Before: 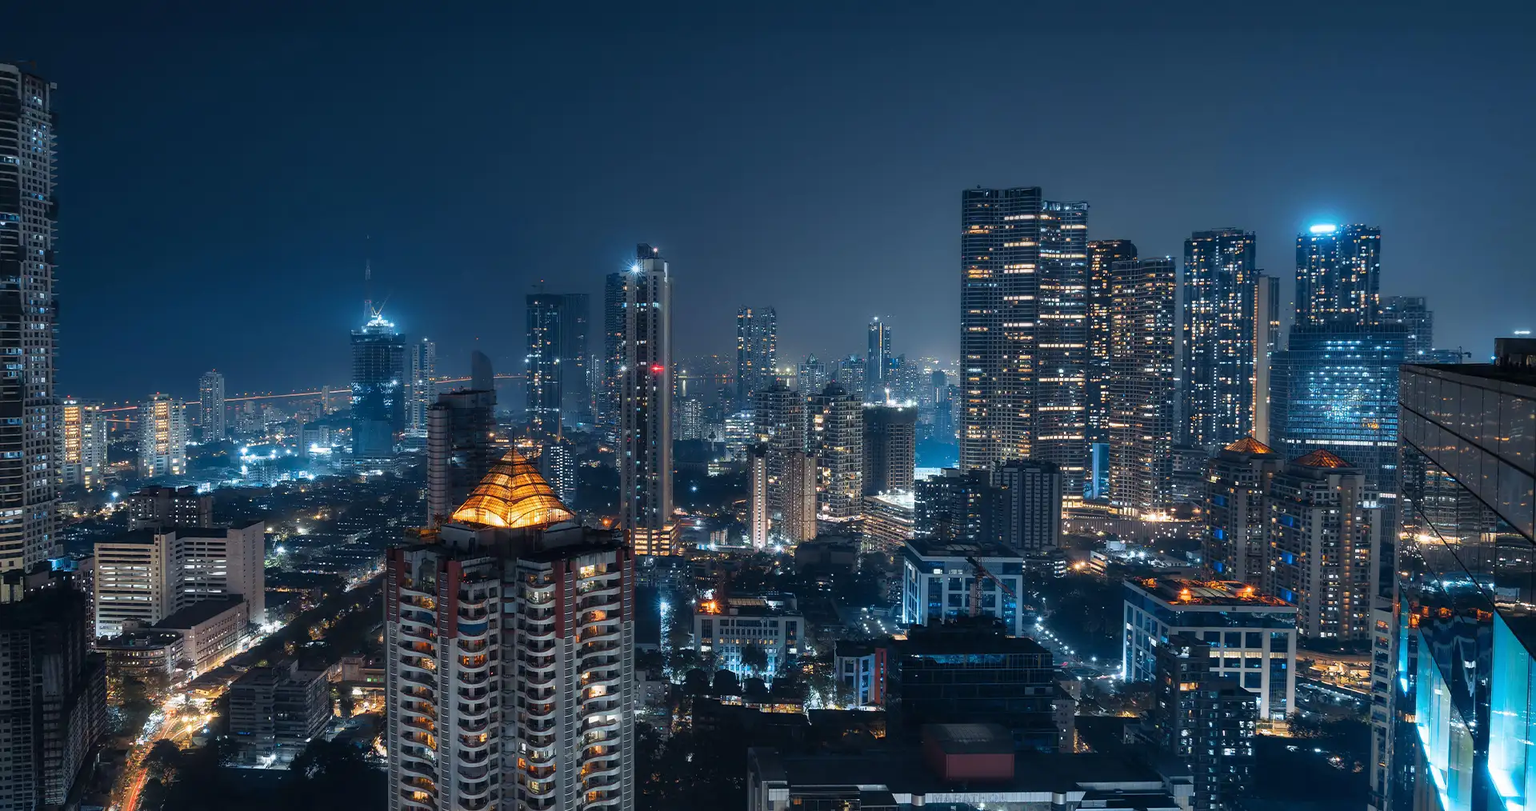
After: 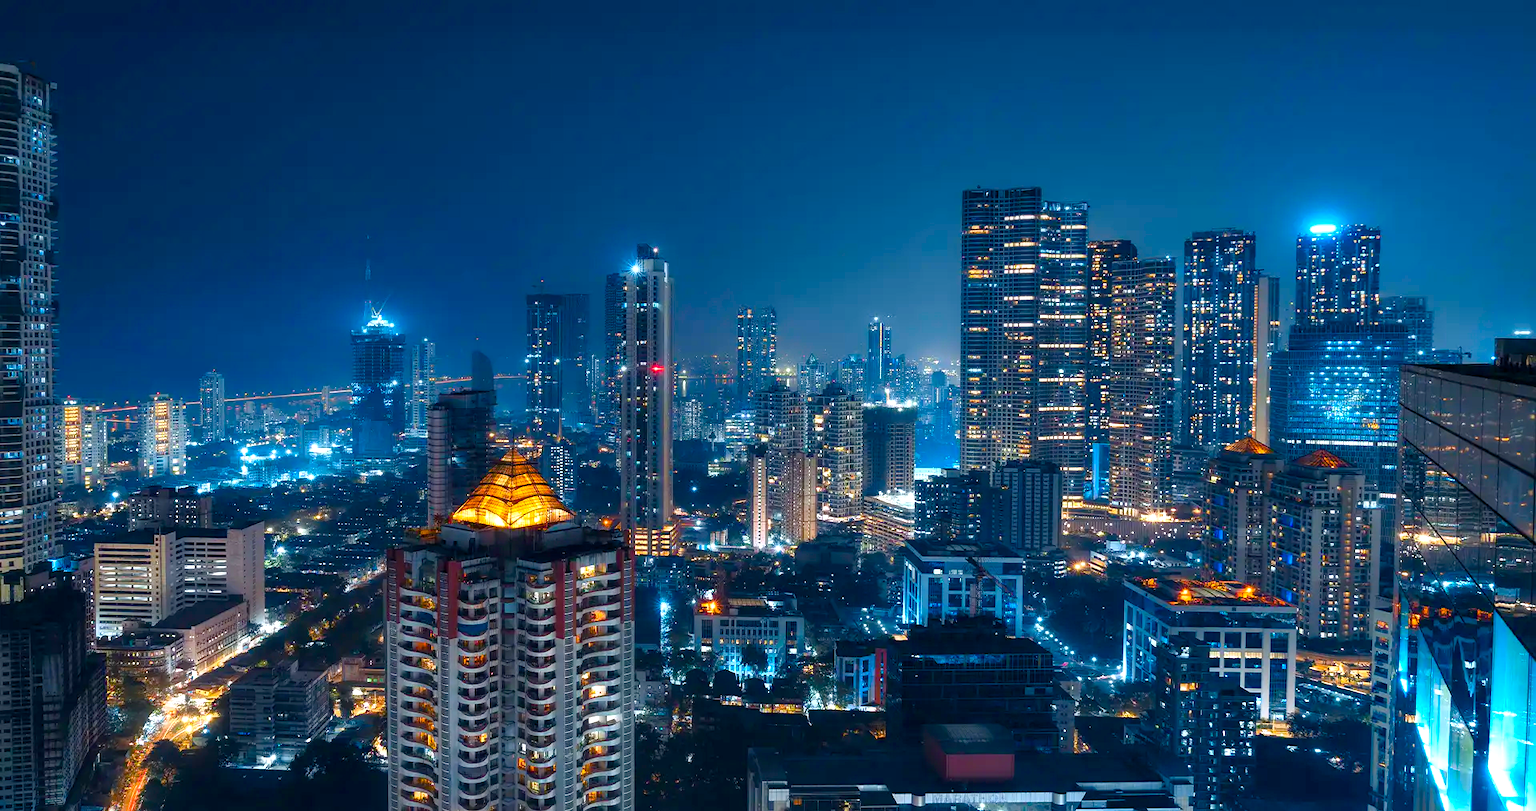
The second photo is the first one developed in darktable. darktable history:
color balance rgb: perceptual saturation grading › global saturation 20%, perceptual saturation grading › highlights -25%, perceptual saturation grading › shadows 25%, global vibrance 50%
exposure: black level correction 0.001, exposure 0.5 EV, compensate exposure bias true, compensate highlight preservation false
